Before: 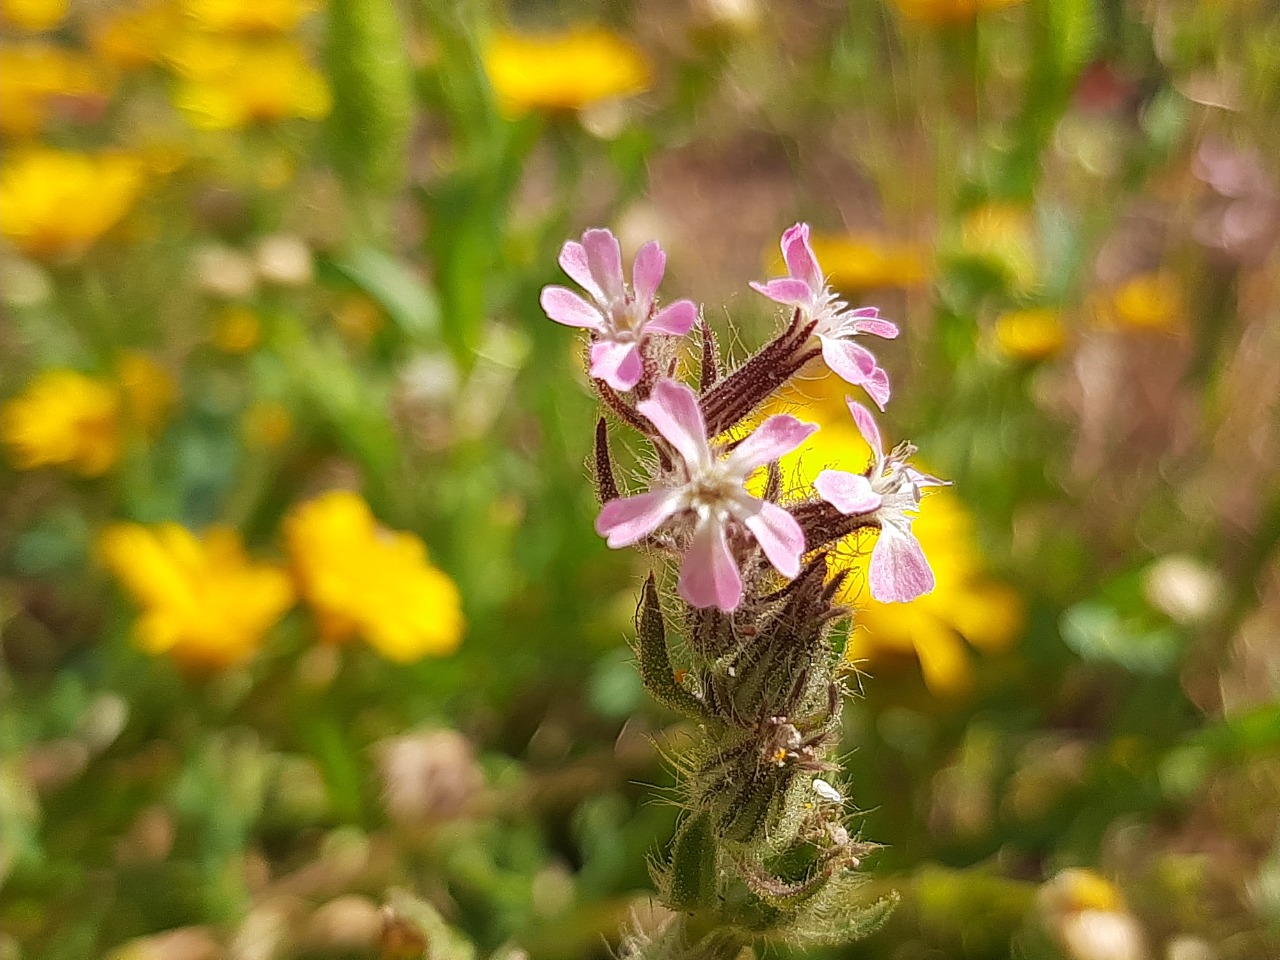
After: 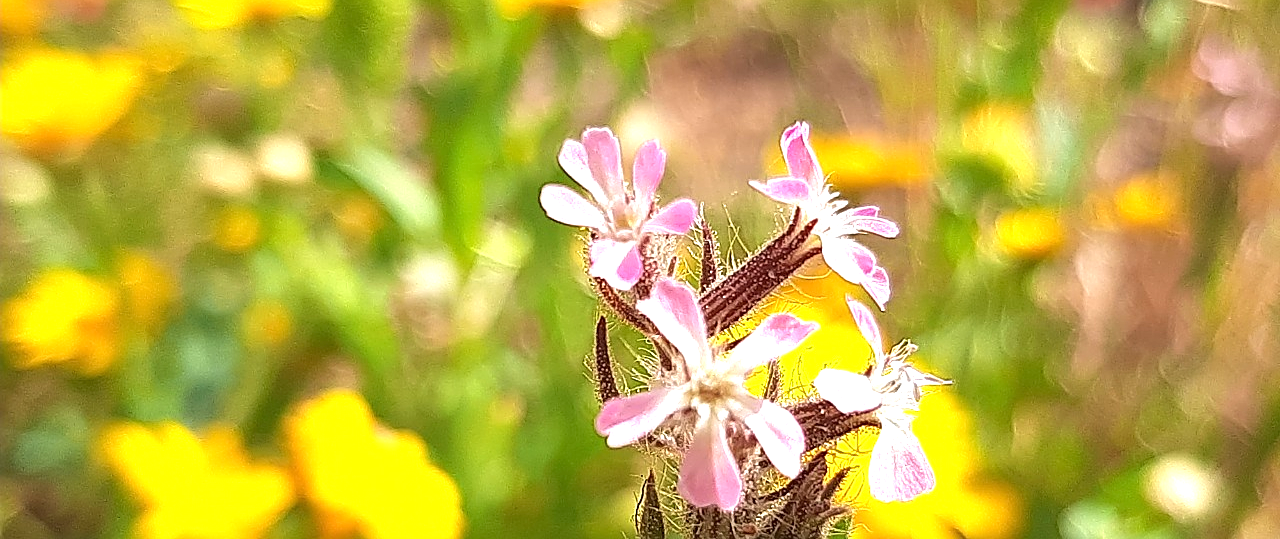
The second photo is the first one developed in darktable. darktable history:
crop and rotate: top 10.57%, bottom 33.195%
sharpen: on, module defaults
exposure: exposure 0.915 EV, compensate highlight preservation false
